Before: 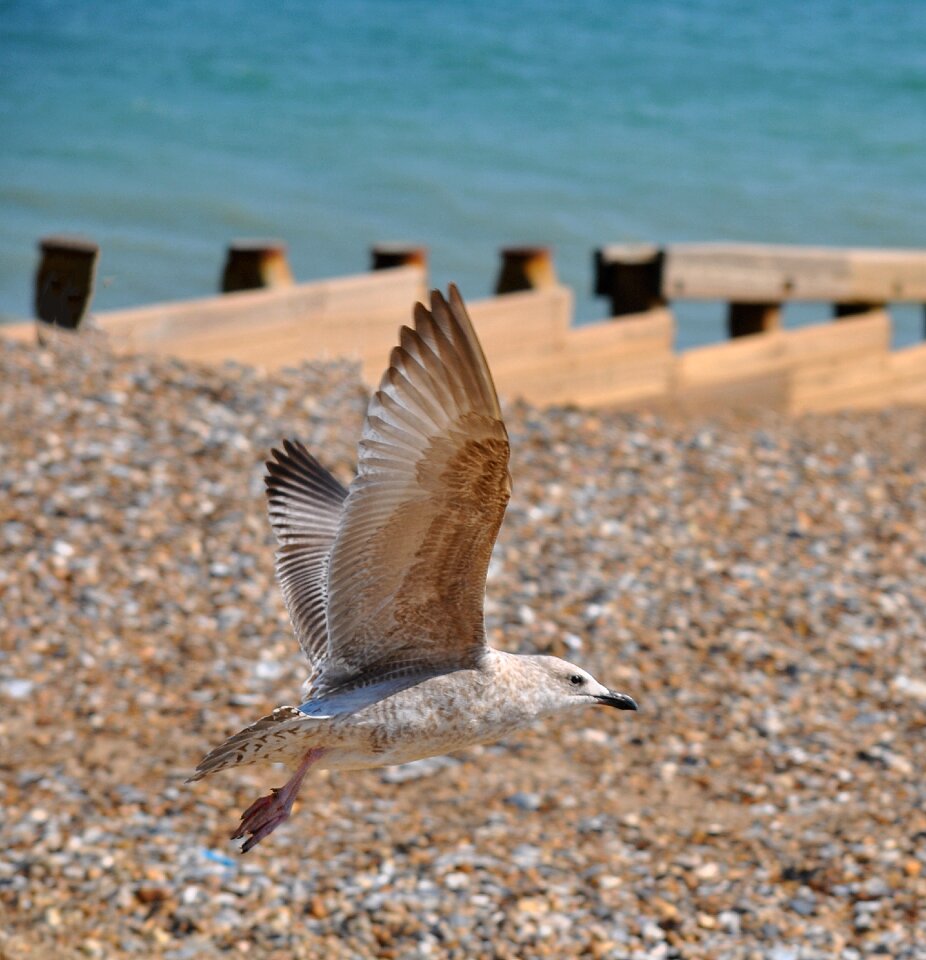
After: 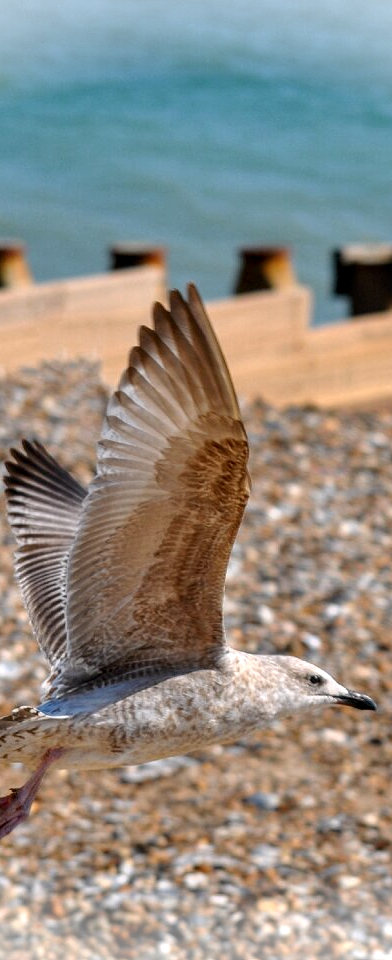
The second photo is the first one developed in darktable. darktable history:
shadows and highlights: low approximation 0.01, soften with gaussian
local contrast: detail 130%
crop: left 28.259%, right 29.339%
vignetting: fall-off start 100.77%, fall-off radius 71.61%, brightness 0.982, saturation -0.494, width/height ratio 1.172
